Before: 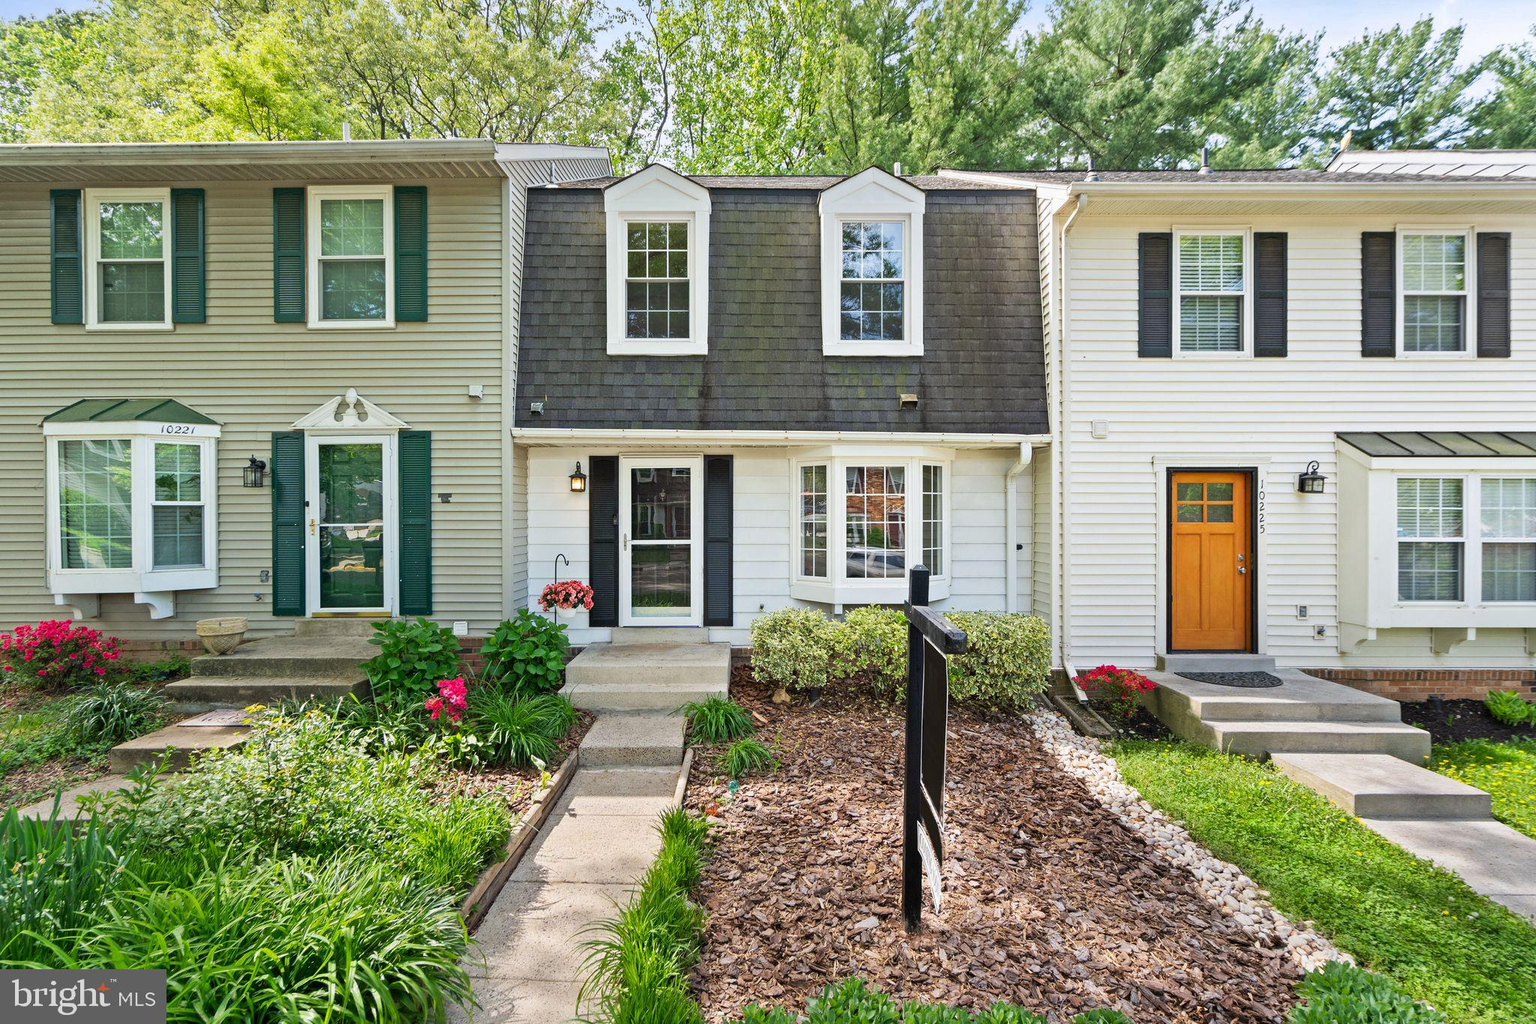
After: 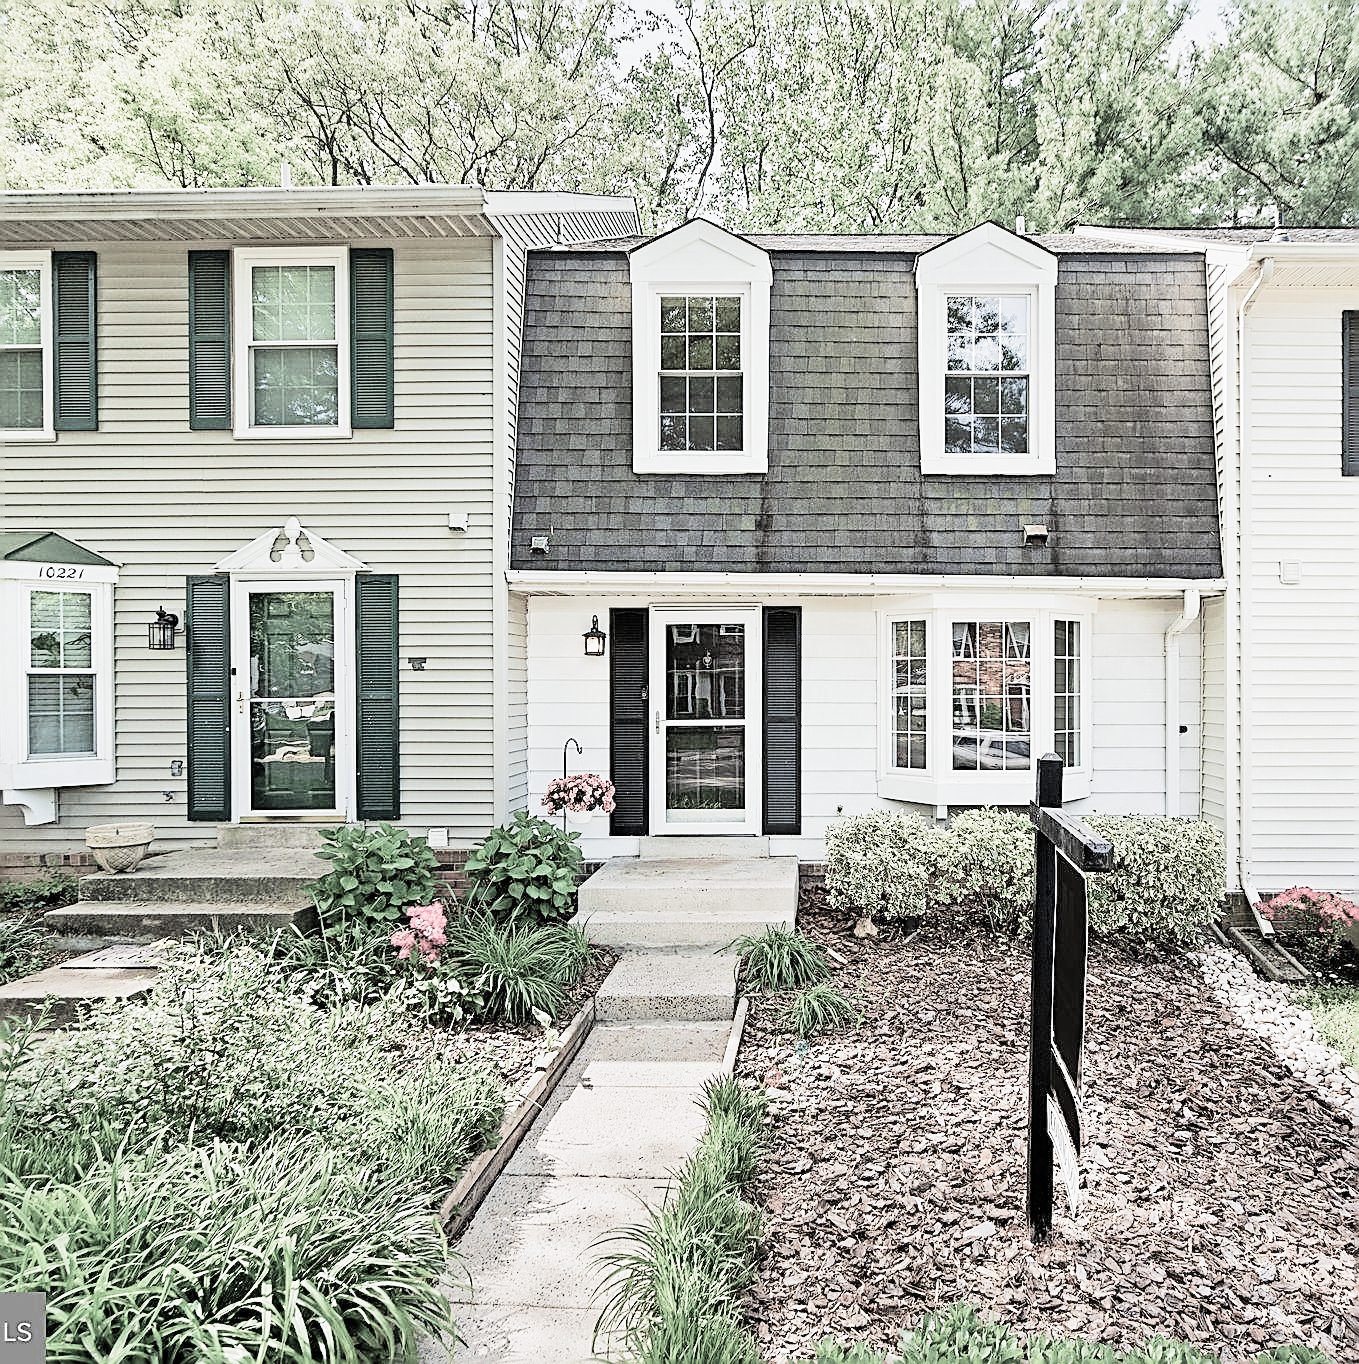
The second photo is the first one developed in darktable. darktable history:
exposure: black level correction 0, exposure 1.2 EV, compensate exposure bias true, compensate highlight preservation false
filmic rgb: black relative exposure -5.04 EV, white relative exposure 3.98 EV, threshold 2.99 EV, hardness 2.9, contrast 1.399, highlights saturation mix -28.85%, color science v5 (2021), contrast in shadows safe, contrast in highlights safe, enable highlight reconstruction true
crop and rotate: left 8.628%, right 24.97%
sharpen: radius 1.679, amount 1.3
